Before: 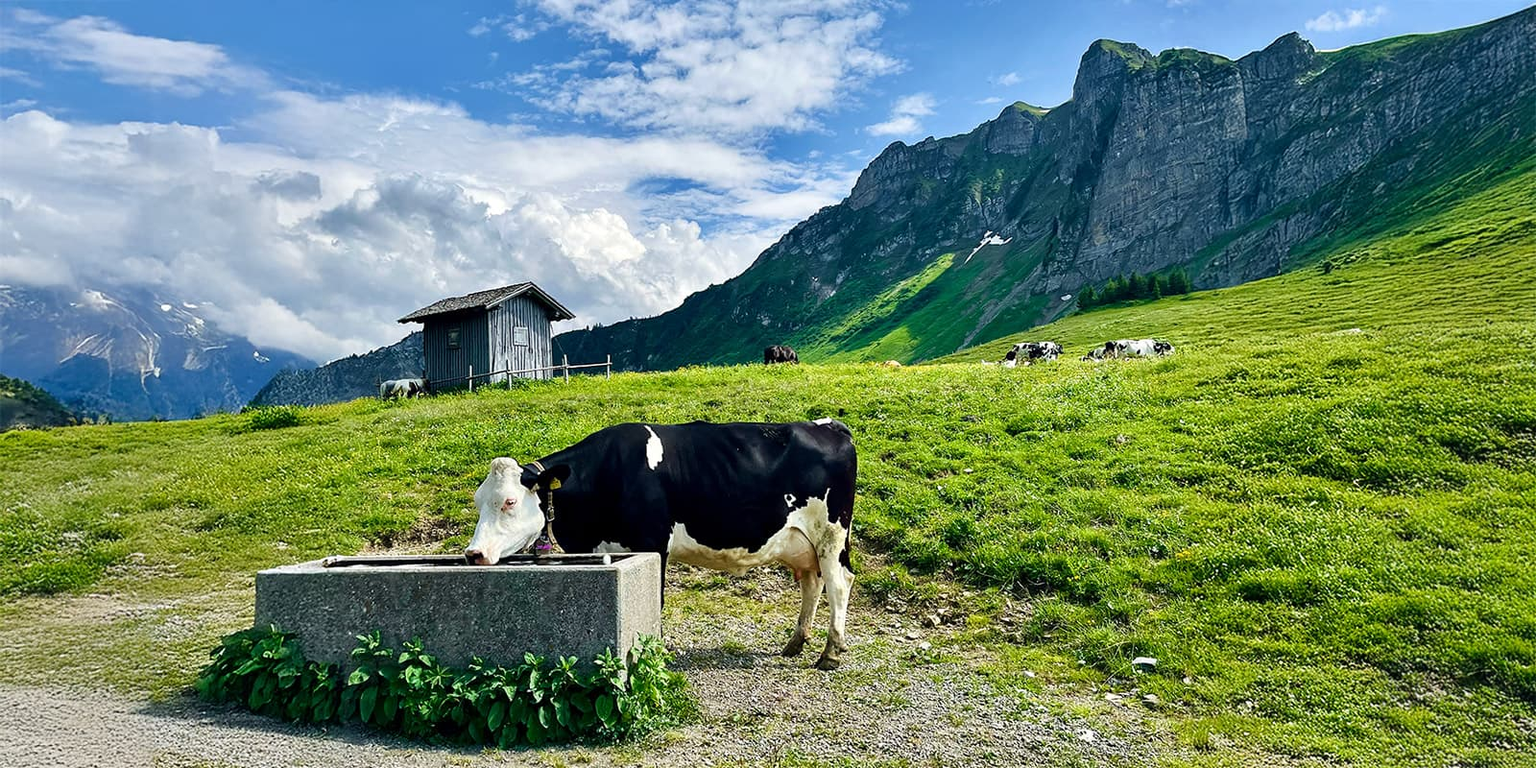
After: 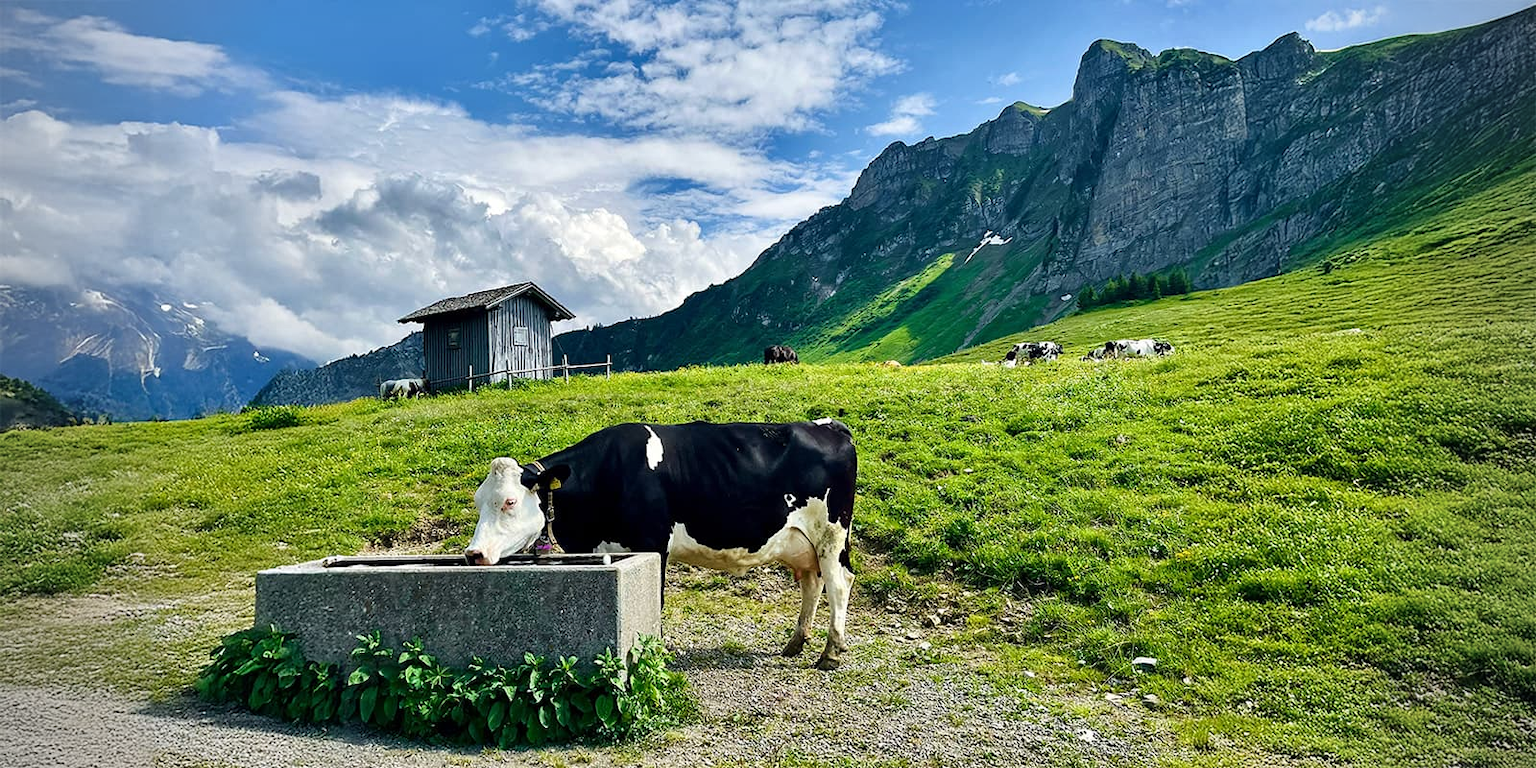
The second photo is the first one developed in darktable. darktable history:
vignetting: unbound false
shadows and highlights: shadows 49, highlights -41, soften with gaussian
